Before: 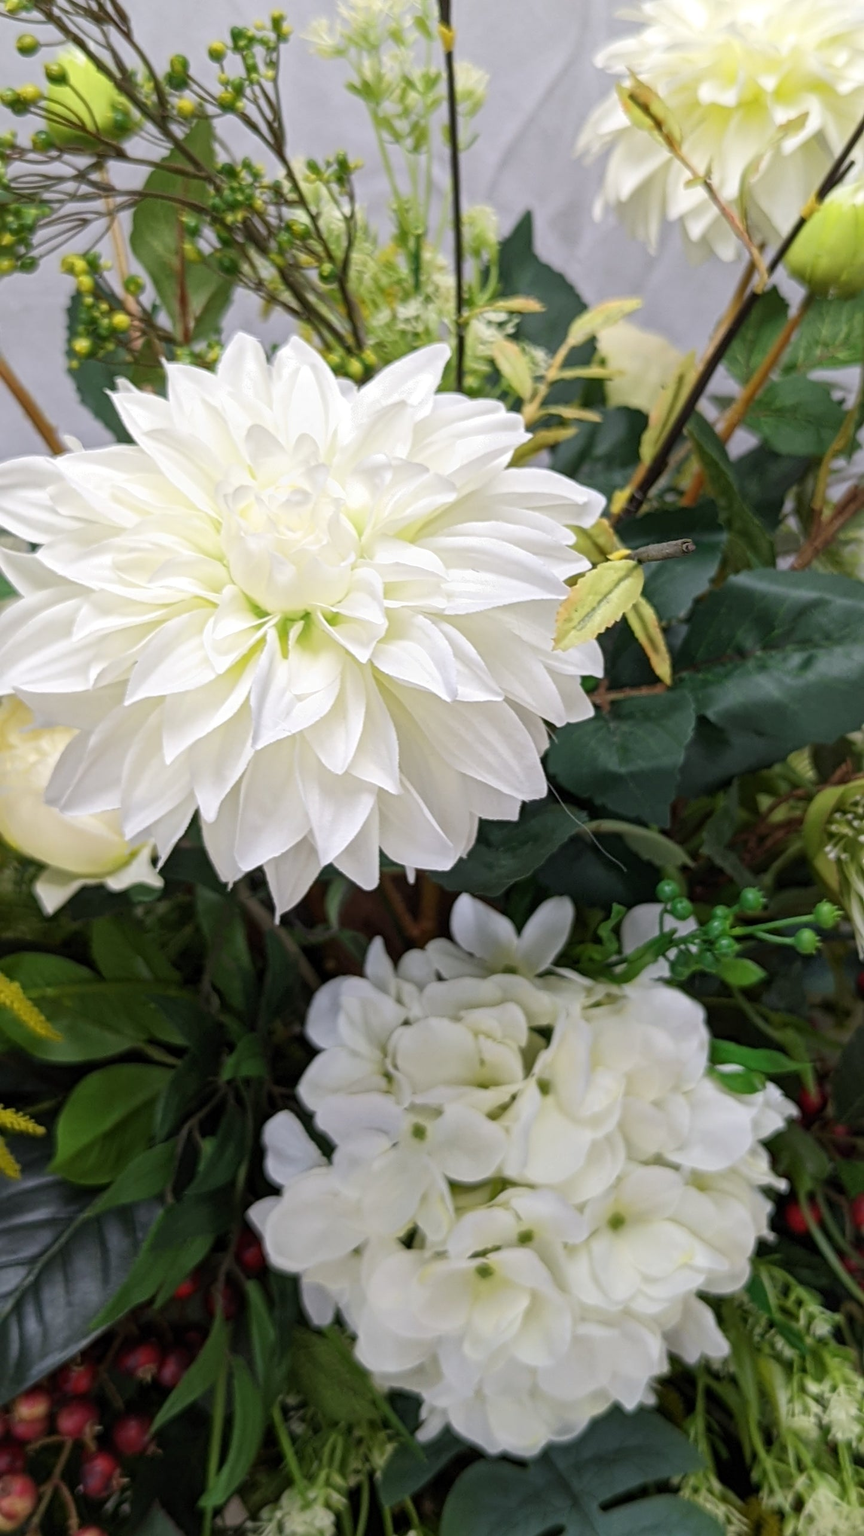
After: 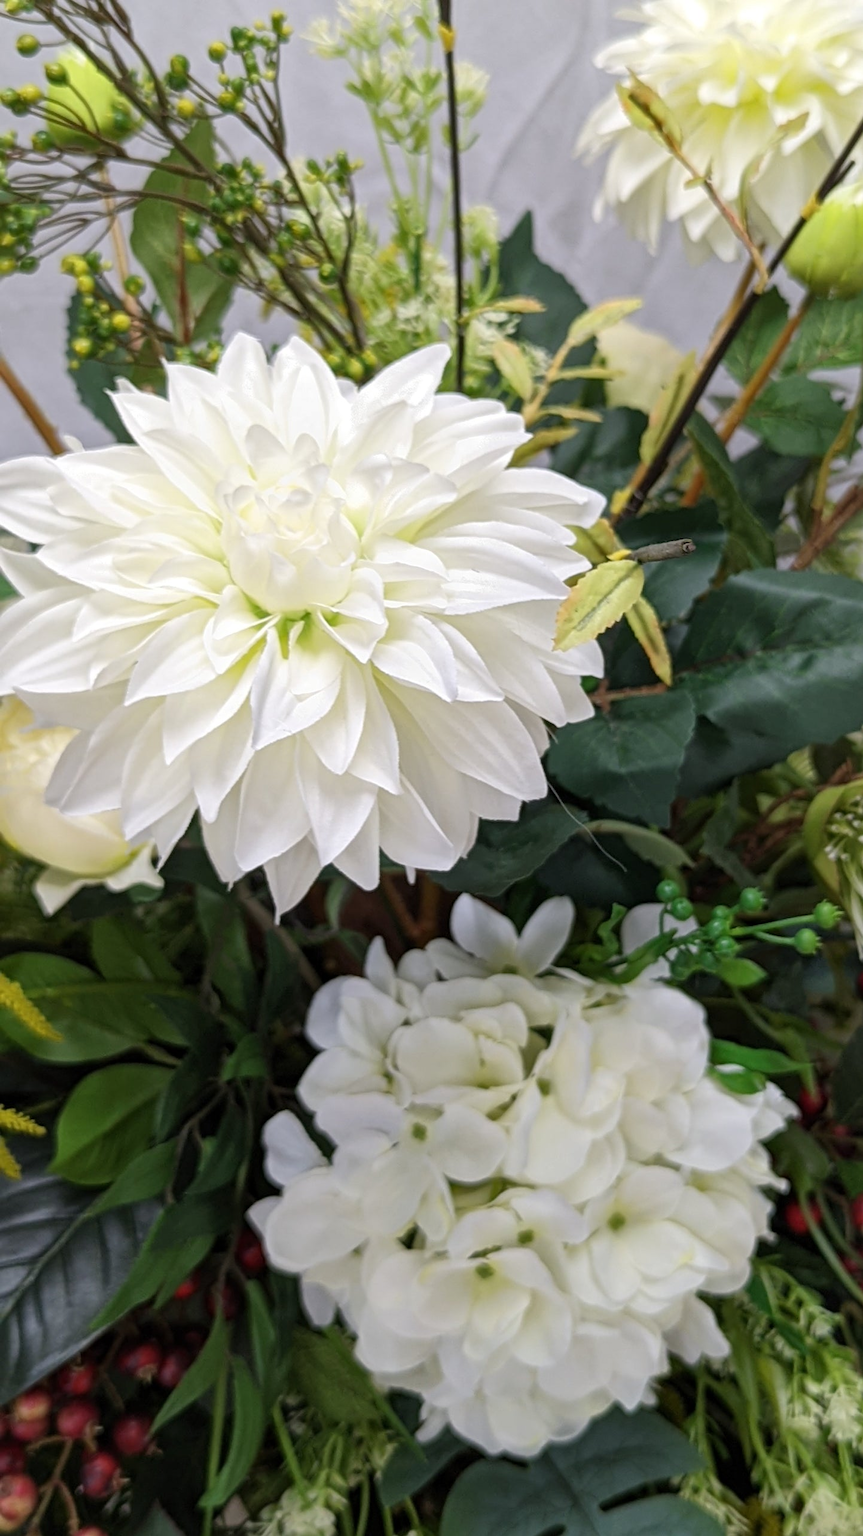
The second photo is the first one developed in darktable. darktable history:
rotate and perspective: crop left 0, crop top 0
shadows and highlights: shadows 20.55, highlights -20.99, soften with gaussian
